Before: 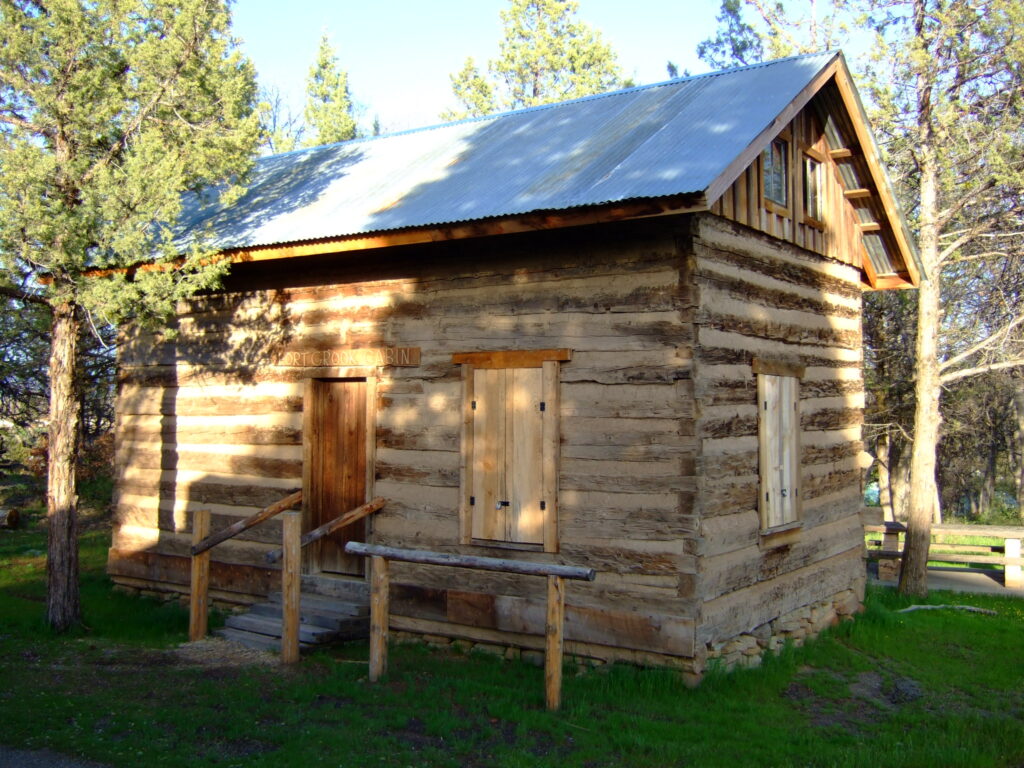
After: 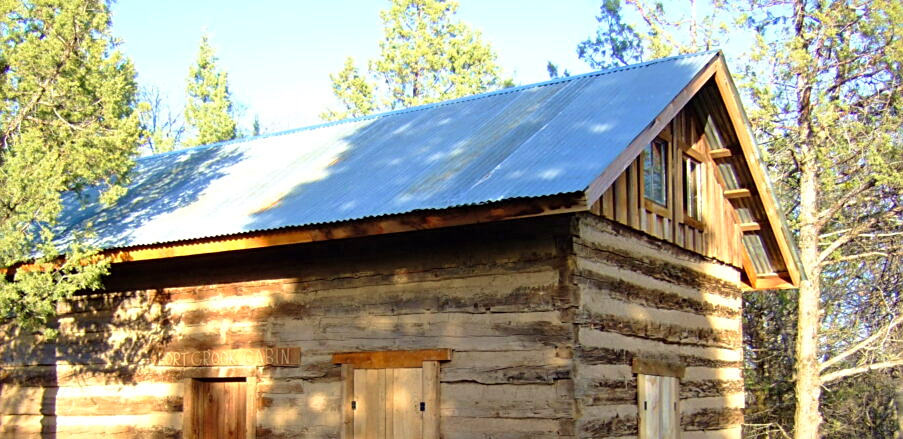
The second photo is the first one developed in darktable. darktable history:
contrast brightness saturation: contrast 0.03, brightness 0.06, saturation 0.13
velvia: on, module defaults
sharpen: on, module defaults
crop and rotate: left 11.812%, bottom 42.776%
